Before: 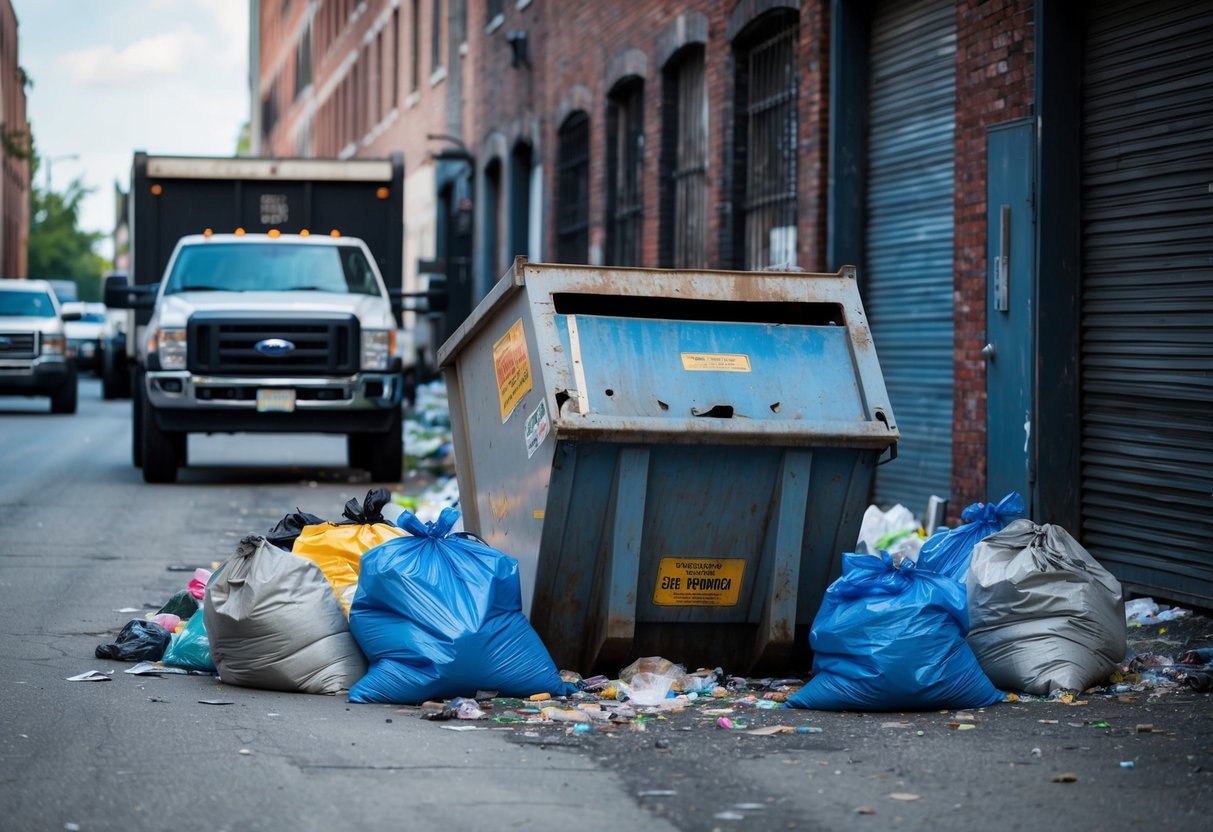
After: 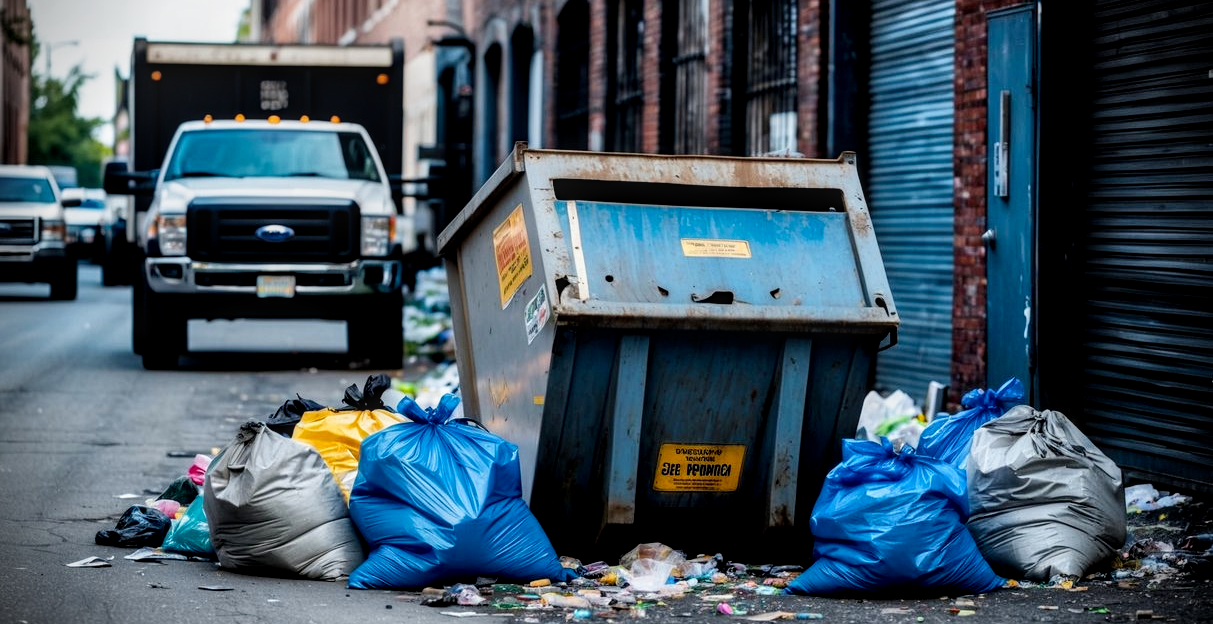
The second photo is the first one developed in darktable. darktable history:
shadows and highlights: shadows 43.71, white point adjustment -1.46, soften with gaussian
local contrast: detail 130%
exposure: exposure -0.064 EV, compensate highlight preservation false
crop: top 13.819%, bottom 11.169%
filmic rgb: black relative exposure -8.7 EV, white relative exposure 2.7 EV, threshold 3 EV, target black luminance 0%, hardness 6.25, latitude 75%, contrast 1.325, highlights saturation mix -5%, preserve chrominance no, color science v5 (2021), iterations of high-quality reconstruction 0, enable highlight reconstruction true
vignetting: fall-off start 88.03%, fall-off radius 24.9%
